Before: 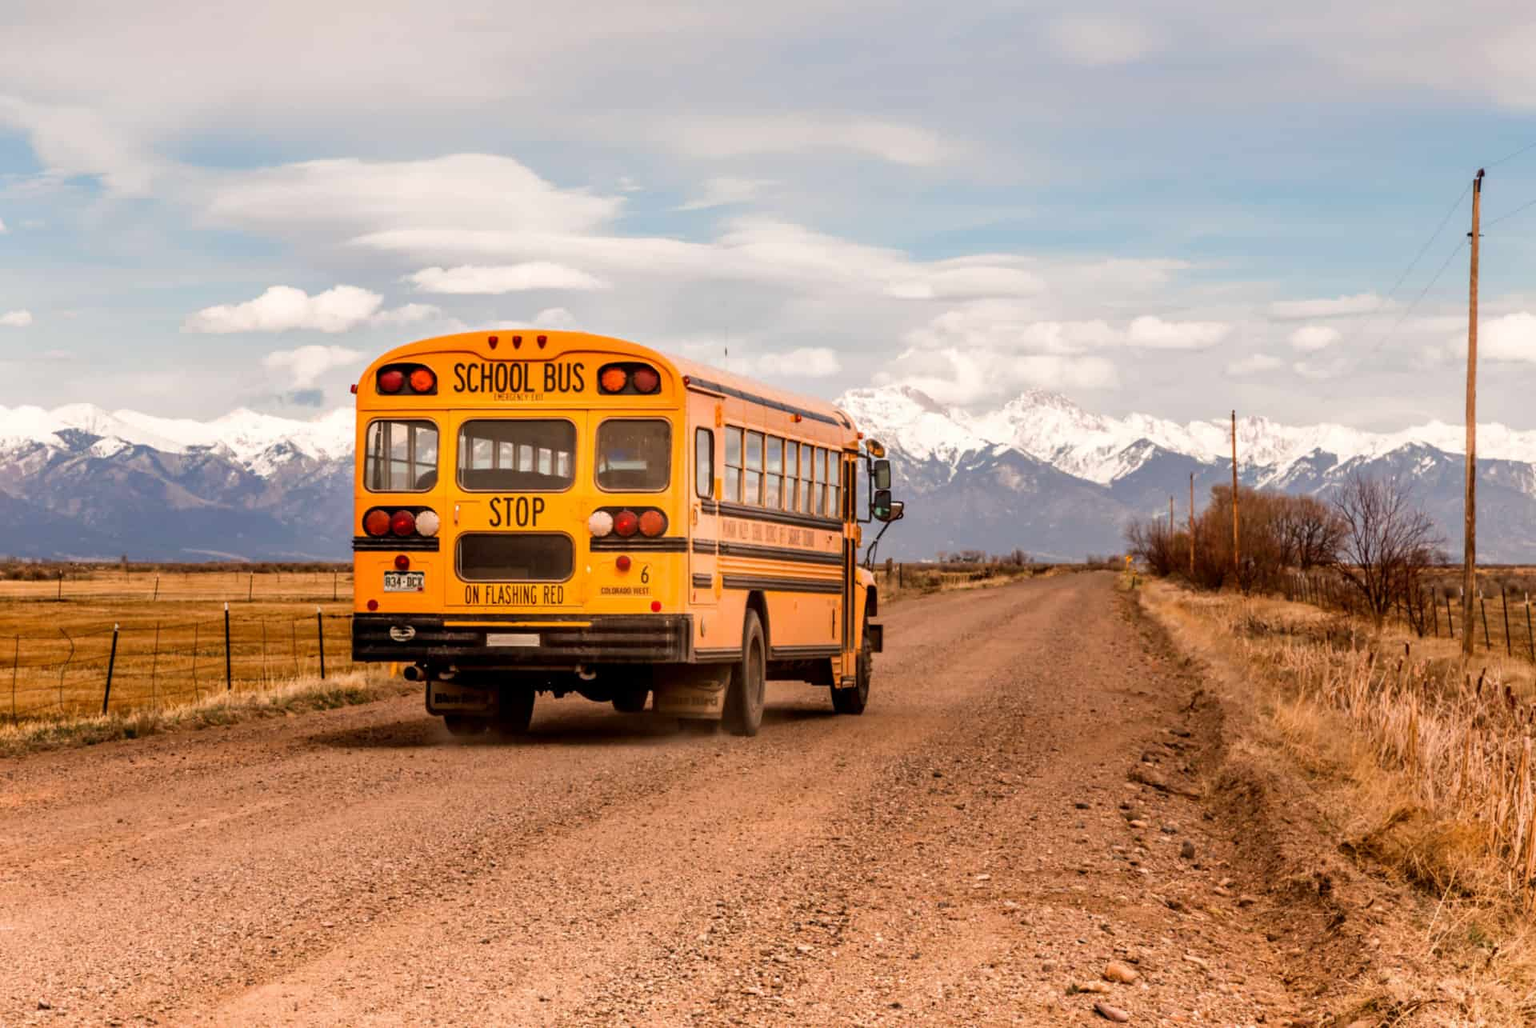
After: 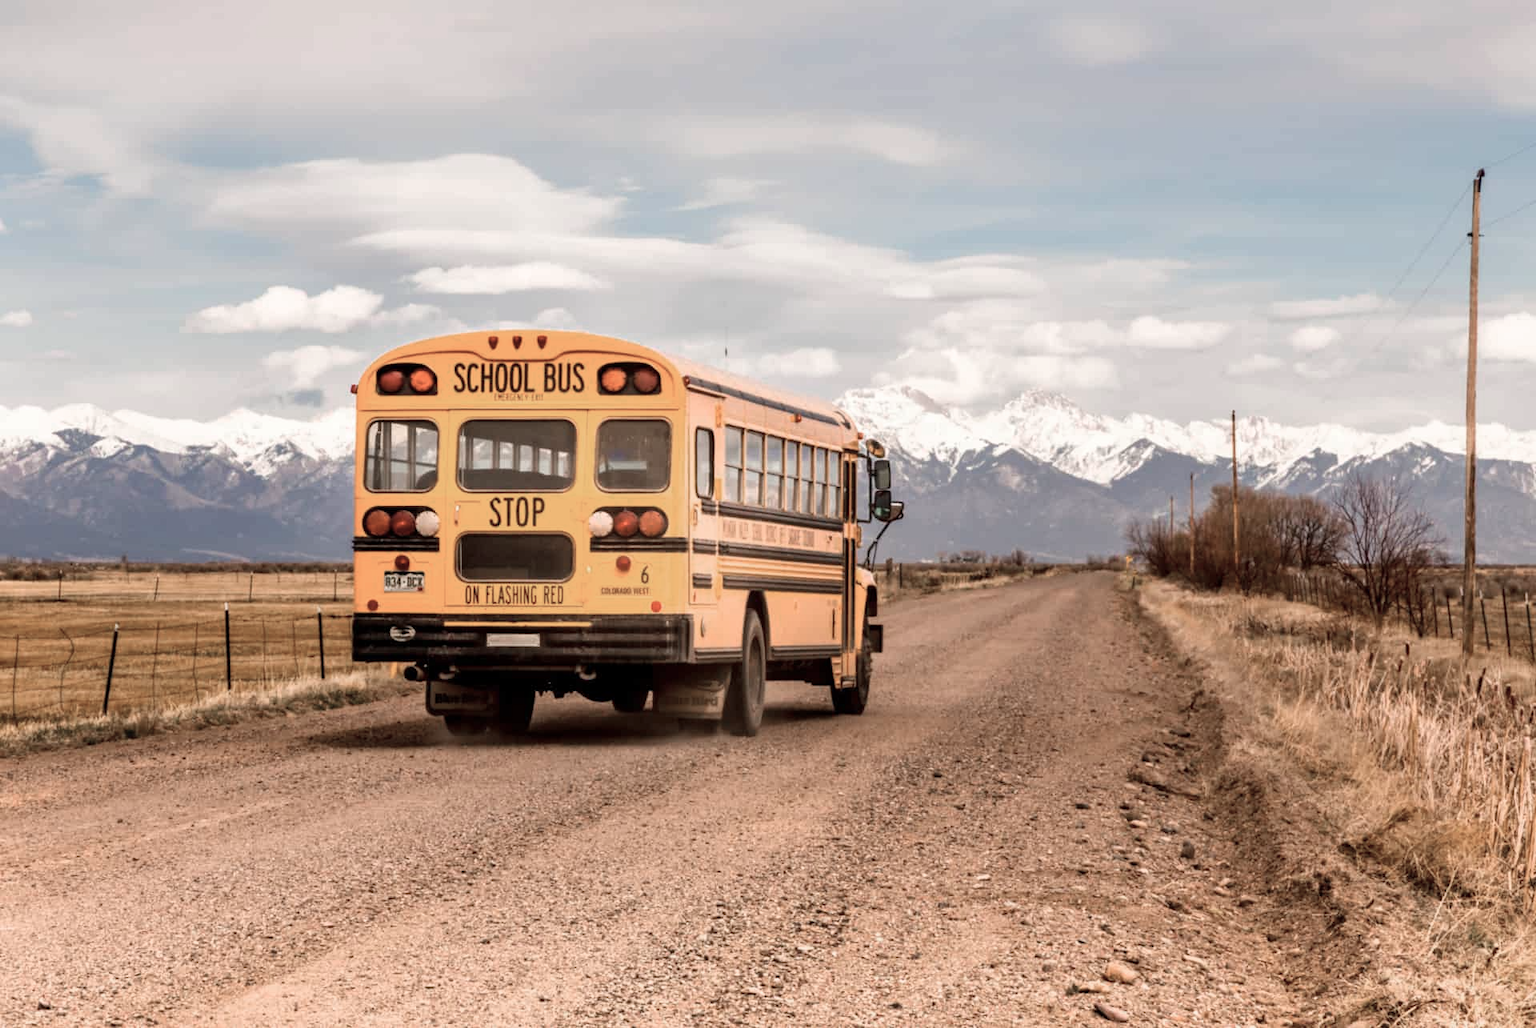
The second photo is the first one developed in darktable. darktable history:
color correction: highlights b* 0.006
color zones: curves: ch0 [(0, 0.559) (0.153, 0.551) (0.229, 0.5) (0.429, 0.5) (0.571, 0.5) (0.714, 0.5) (0.857, 0.5) (1, 0.559)]; ch1 [(0, 0.417) (0.112, 0.336) (0.213, 0.26) (0.429, 0.34) (0.571, 0.35) (0.683, 0.331) (0.857, 0.344) (1, 0.417)]
